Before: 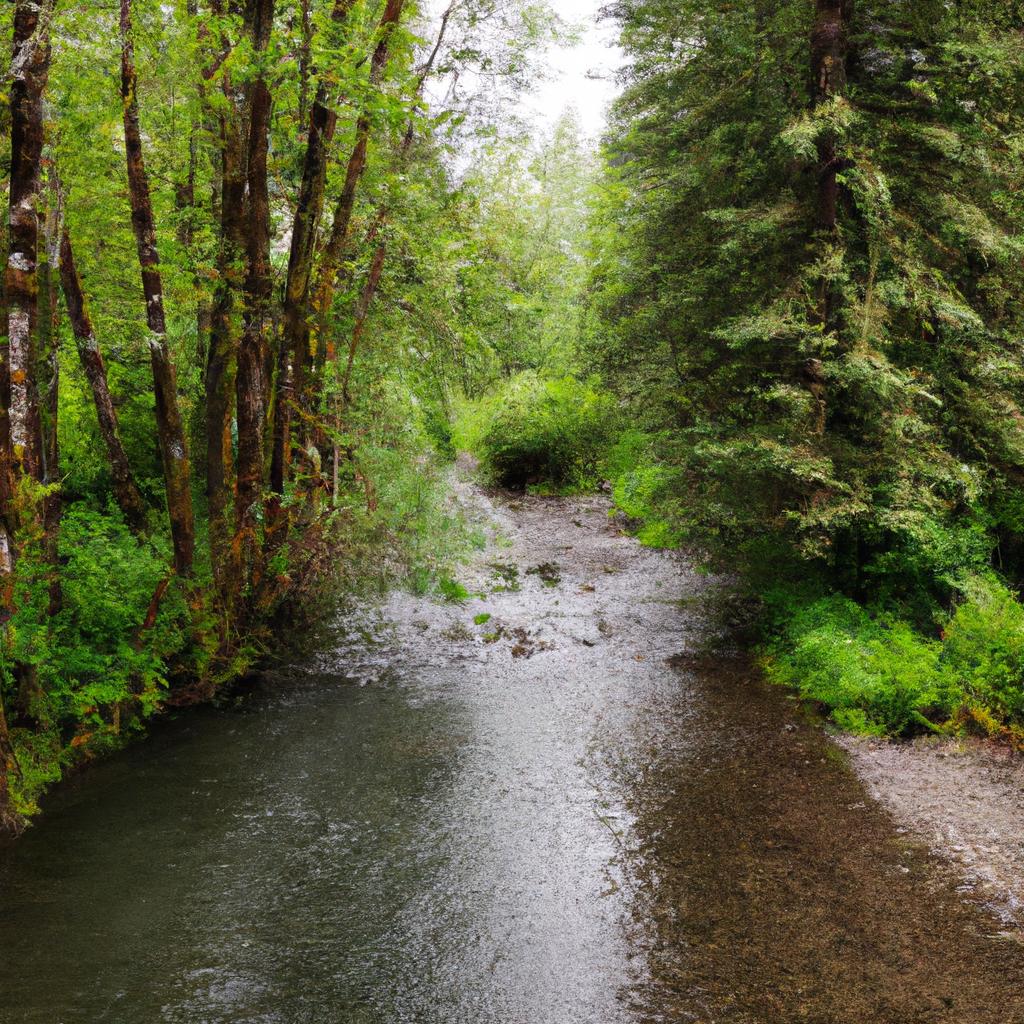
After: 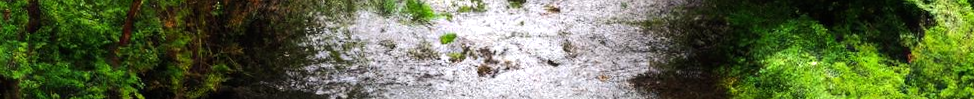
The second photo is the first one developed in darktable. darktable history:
crop and rotate: top 59.084%, bottom 30.916%
rotate and perspective: rotation 0.074°, lens shift (vertical) 0.096, lens shift (horizontal) -0.041, crop left 0.043, crop right 0.952, crop top 0.024, crop bottom 0.979
tone equalizer: -8 EV -0.75 EV, -7 EV -0.7 EV, -6 EV -0.6 EV, -5 EV -0.4 EV, -3 EV 0.4 EV, -2 EV 0.6 EV, -1 EV 0.7 EV, +0 EV 0.75 EV, edges refinement/feathering 500, mask exposure compensation -1.57 EV, preserve details no
